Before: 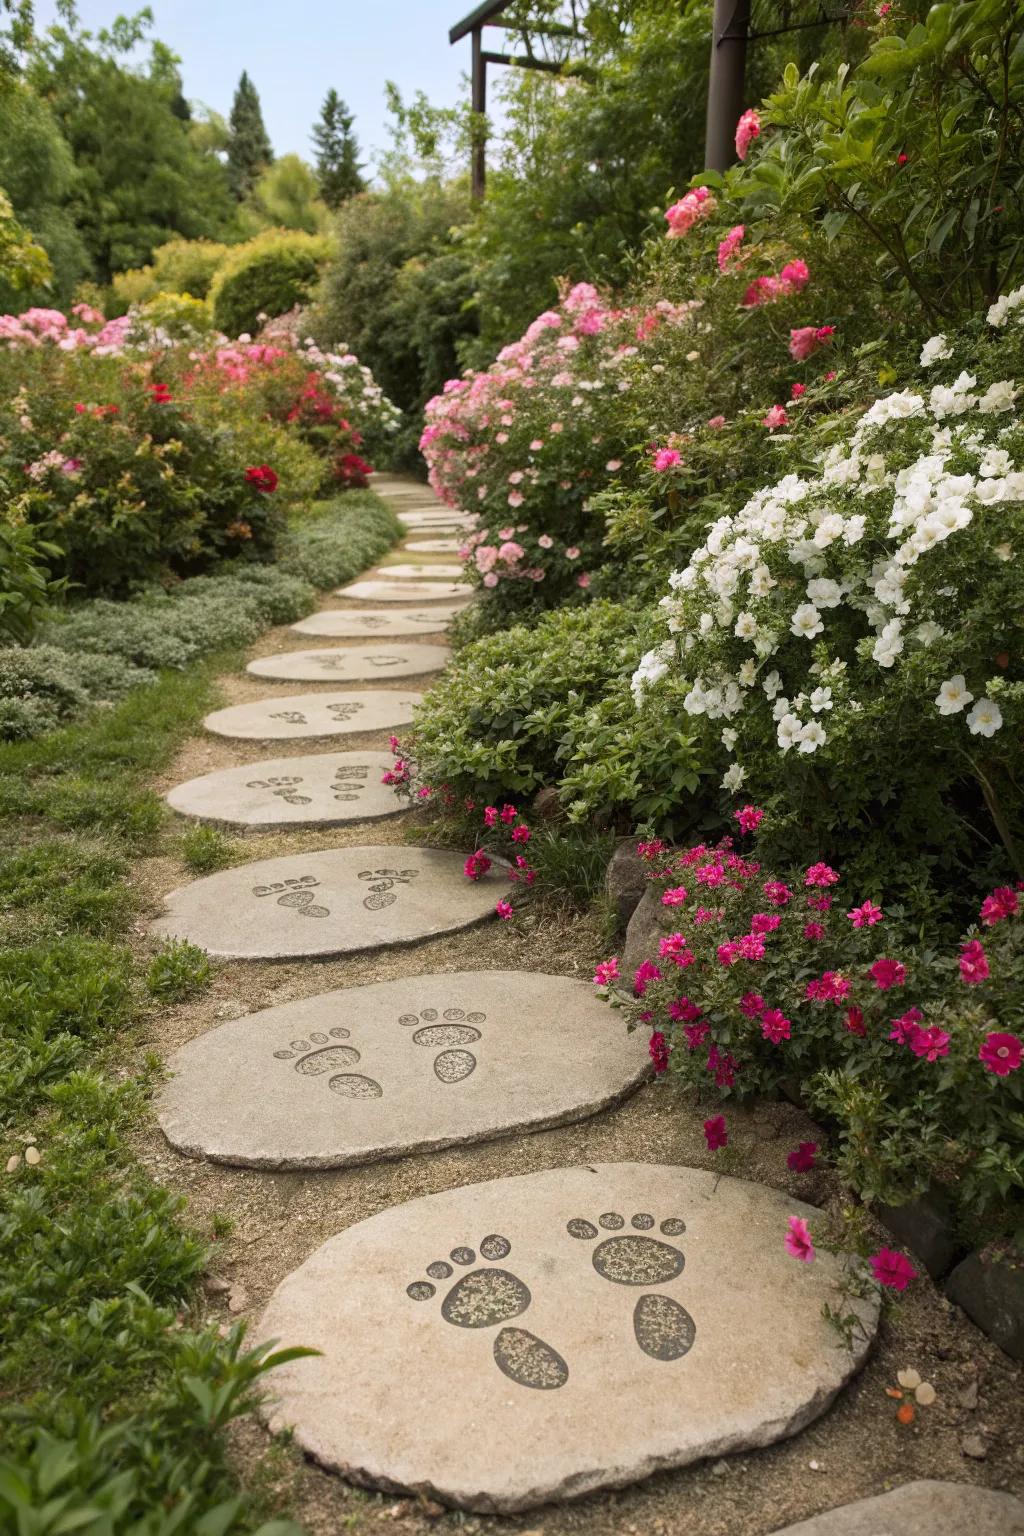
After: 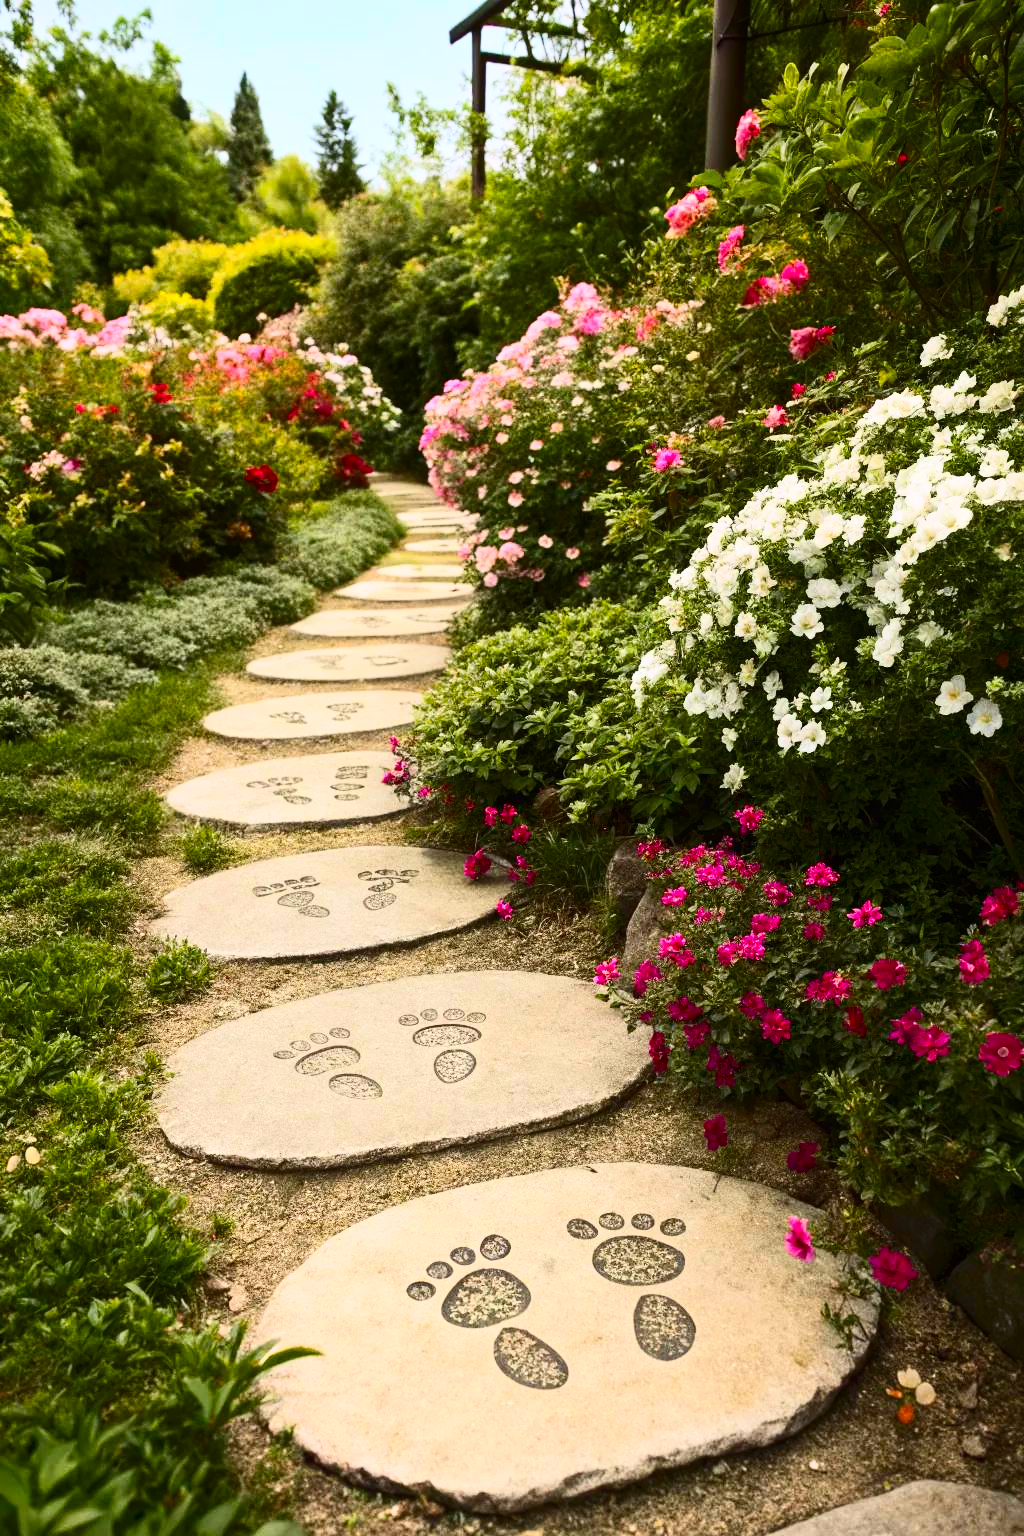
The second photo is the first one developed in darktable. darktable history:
contrast brightness saturation: contrast 0.402, brightness 0.112, saturation 0.215
color balance rgb: linear chroma grading › global chroma 9.347%, perceptual saturation grading › global saturation 16.105%
